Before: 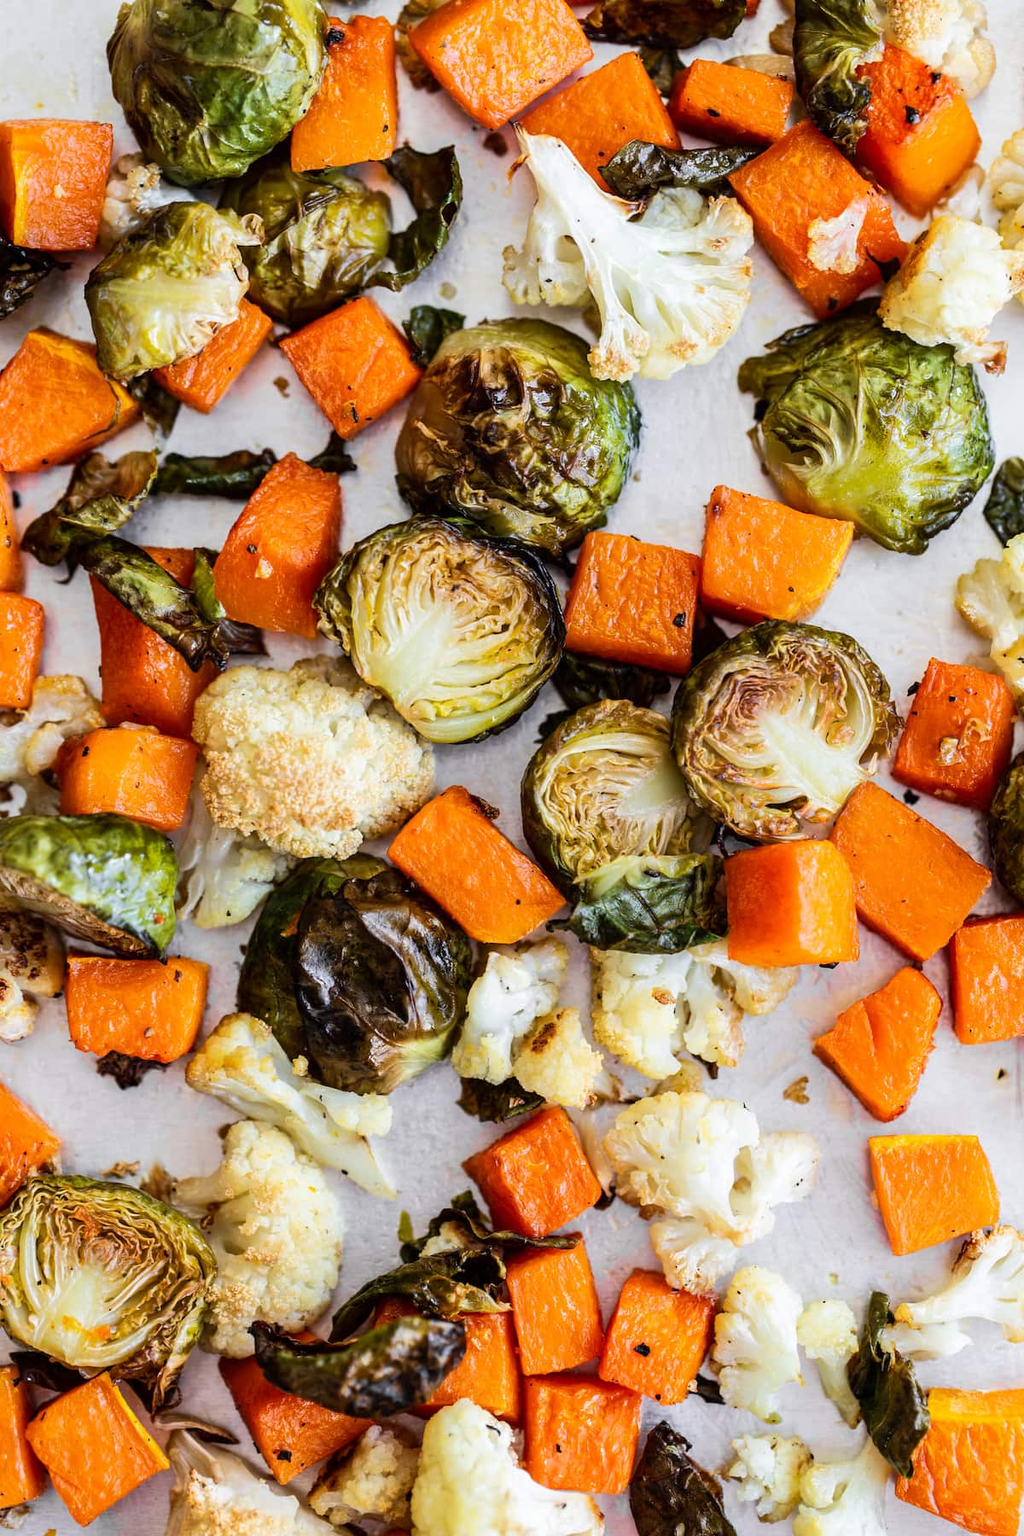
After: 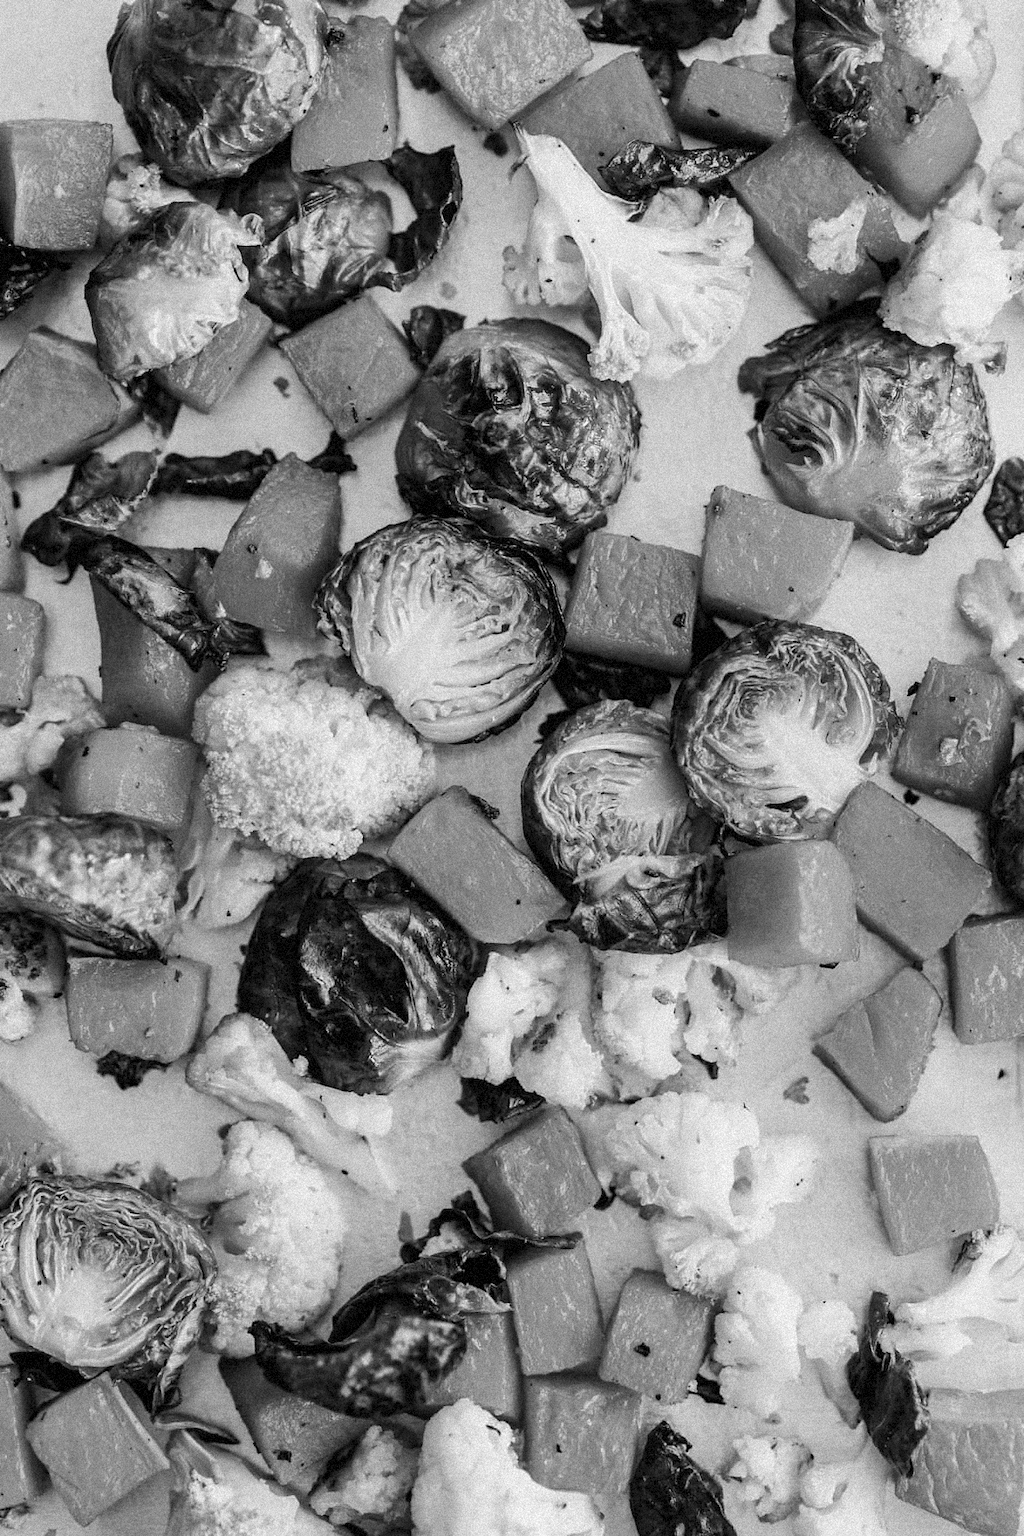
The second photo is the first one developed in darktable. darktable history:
monochrome: a -71.75, b 75.82
color balance rgb: perceptual saturation grading › global saturation 8.89%, saturation formula JzAzBz (2021)
grain: coarseness 9.38 ISO, strength 34.99%, mid-tones bias 0%
